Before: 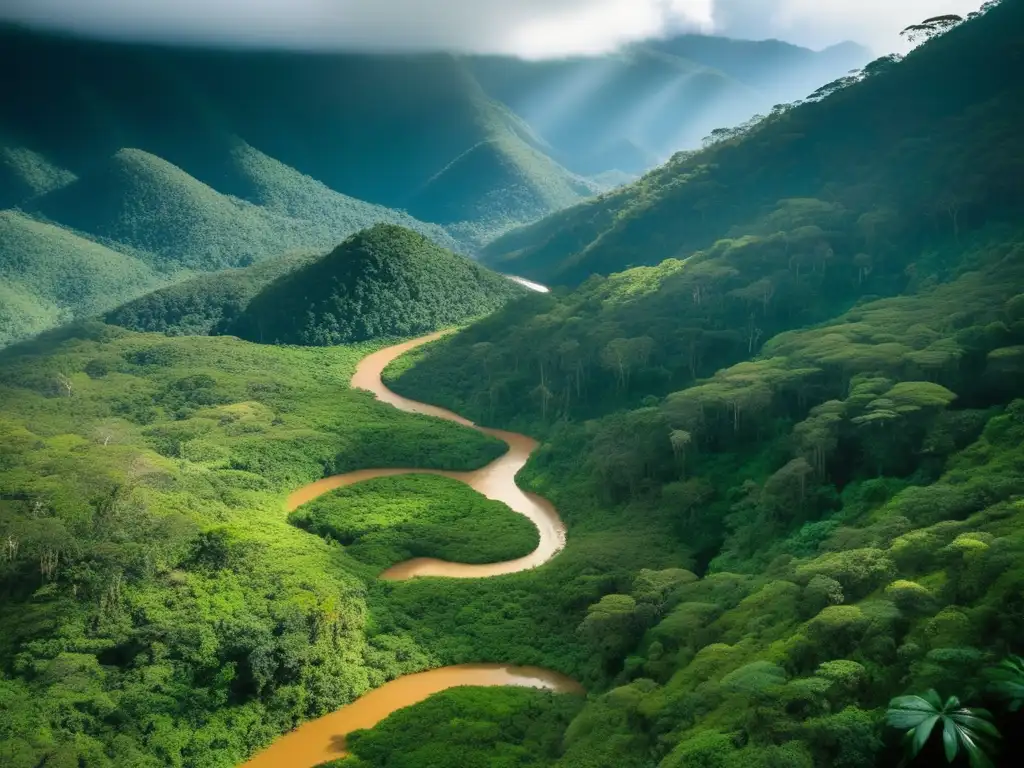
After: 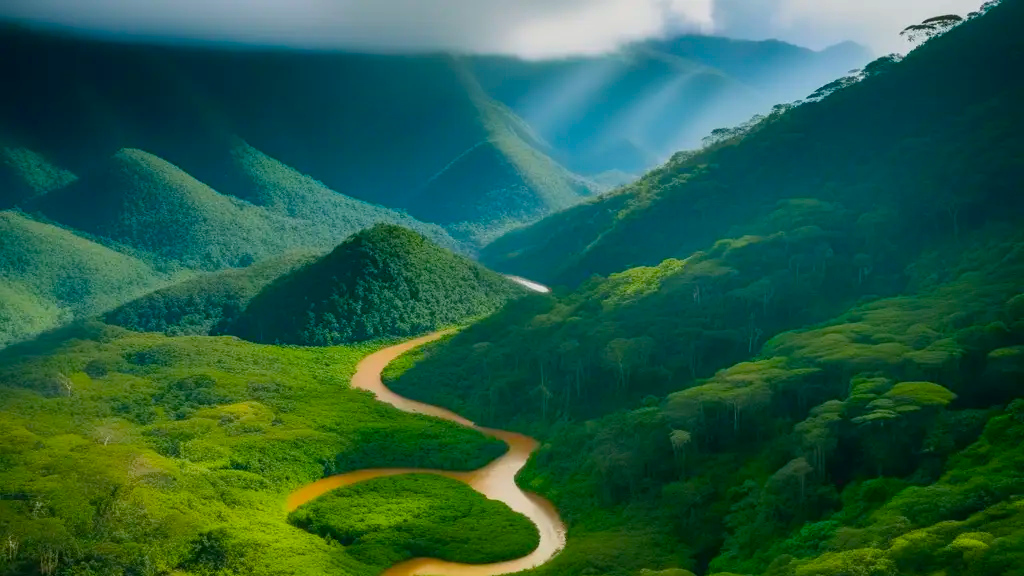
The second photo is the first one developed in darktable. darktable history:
color balance rgb: perceptual saturation grading › global saturation 36.829%, perceptual saturation grading › shadows 34.973%, global vibrance 20%
exposure: exposure -0.435 EV, compensate exposure bias true, compensate highlight preservation false
crop: bottom 24.98%
